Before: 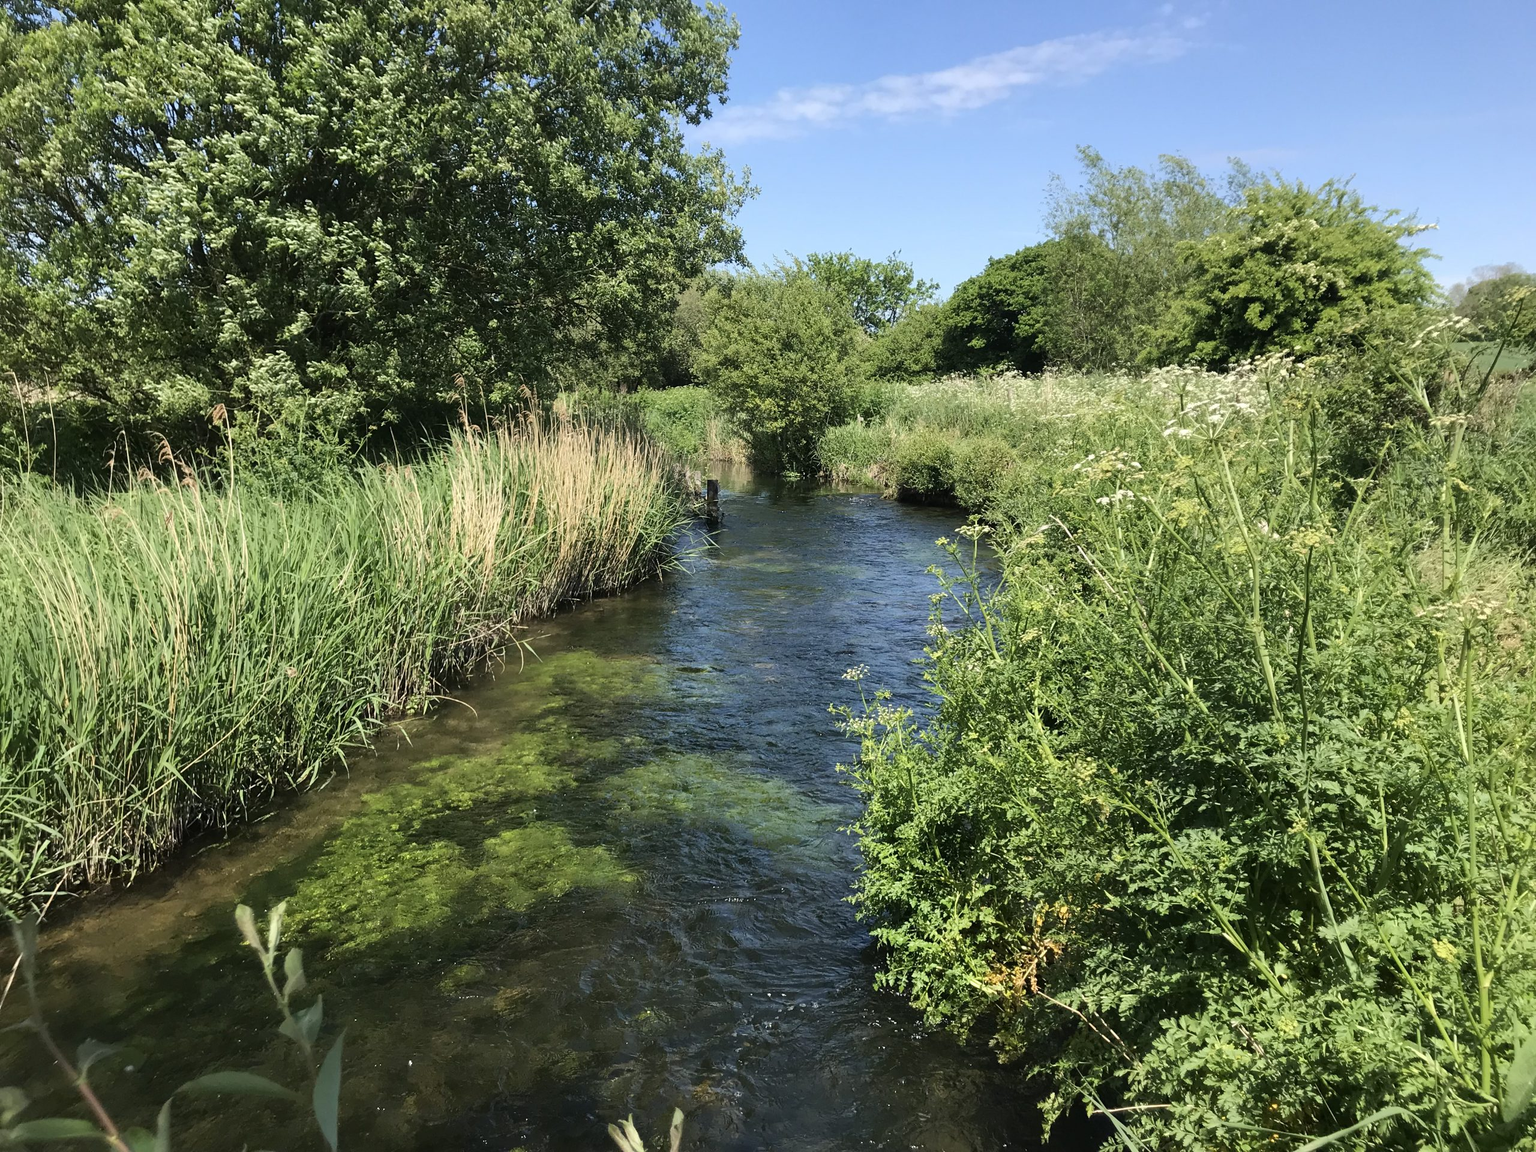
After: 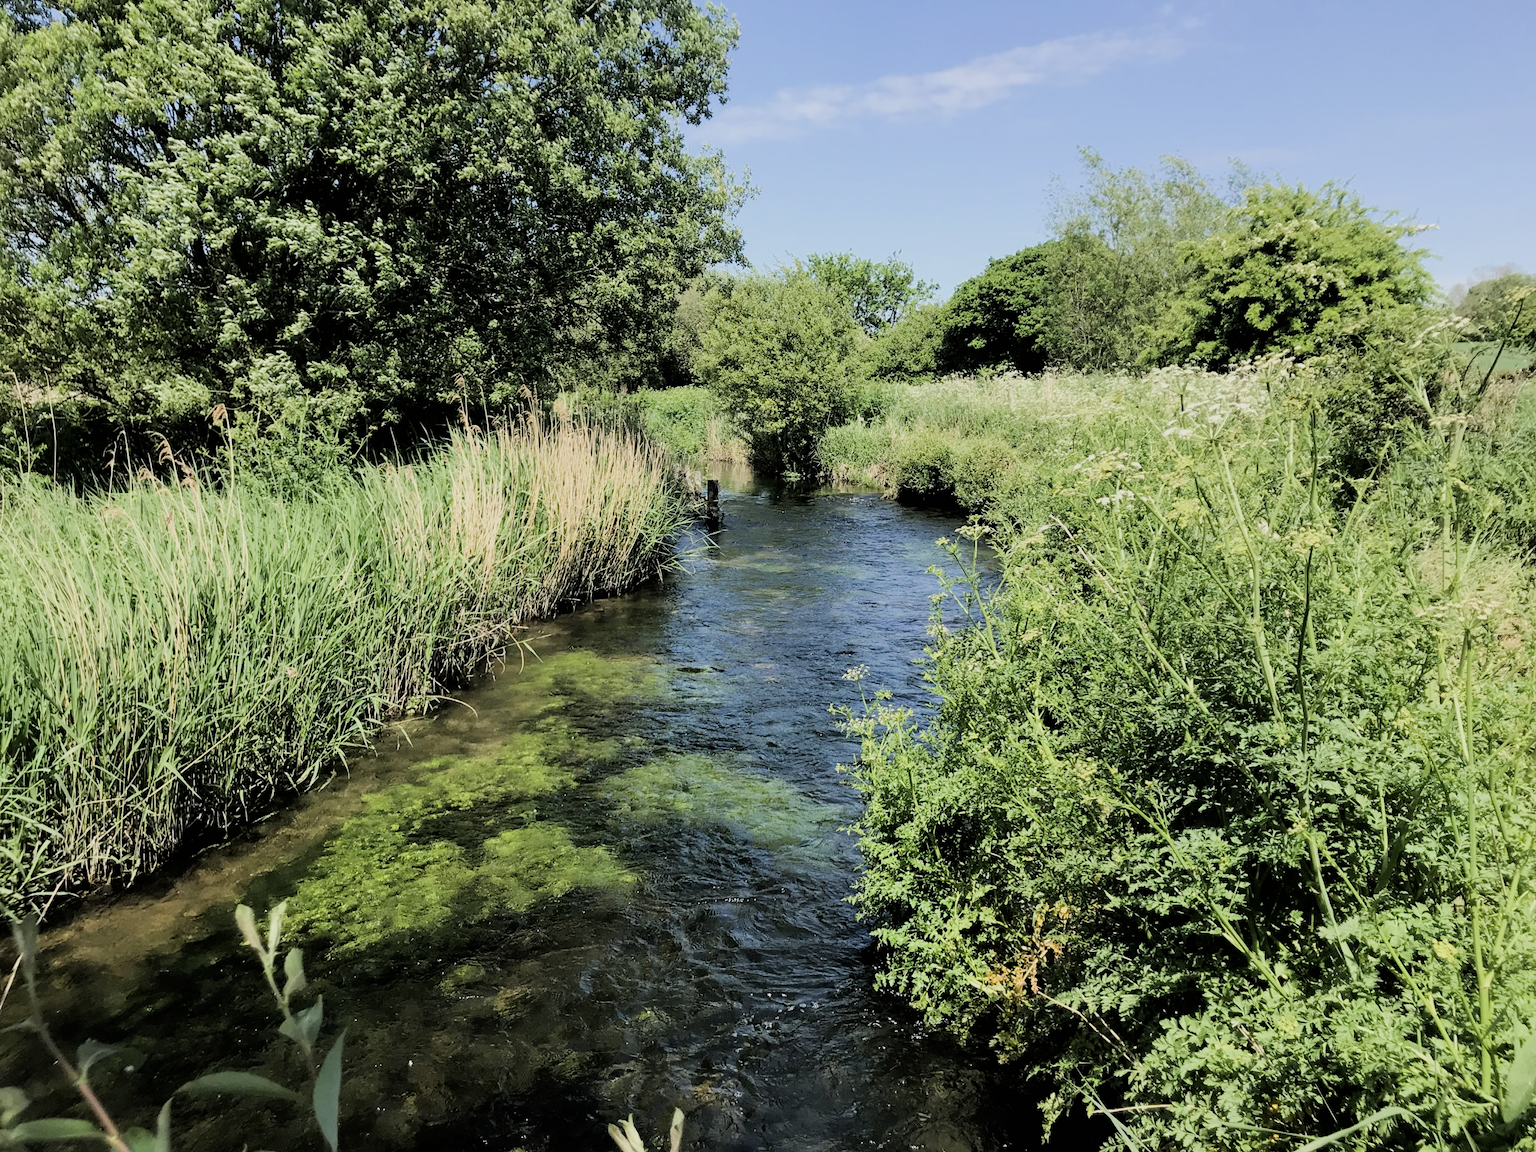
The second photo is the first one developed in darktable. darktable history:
filmic rgb: black relative exposure -4.18 EV, white relative exposure 5.16 EV, threshold 3.06 EV, hardness 2.08, contrast 1.17, iterations of high-quality reconstruction 0, enable highlight reconstruction true
exposure: black level correction 0, exposure 0.499 EV, compensate highlight preservation false
